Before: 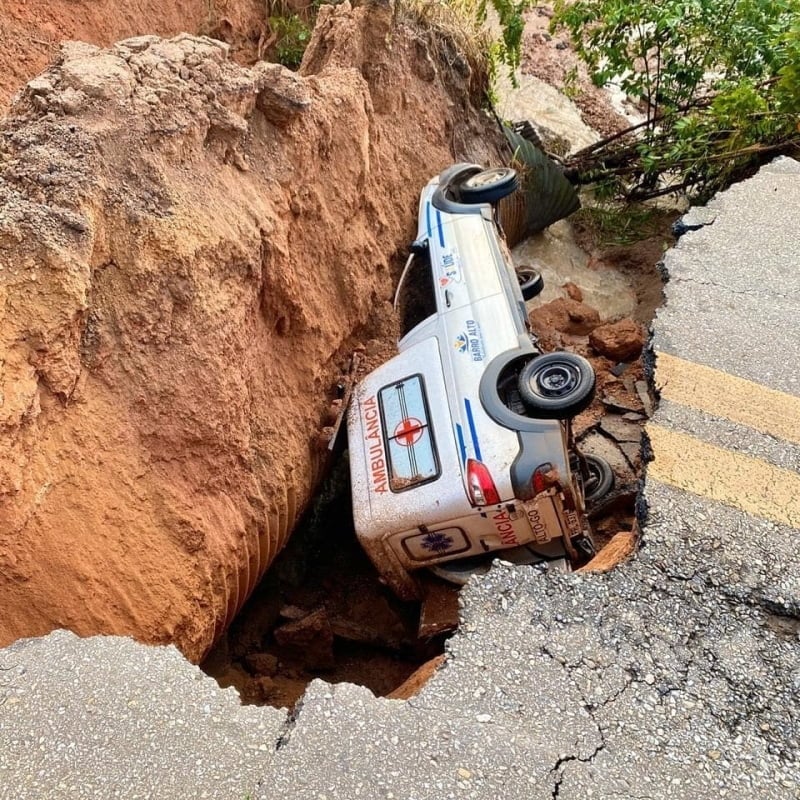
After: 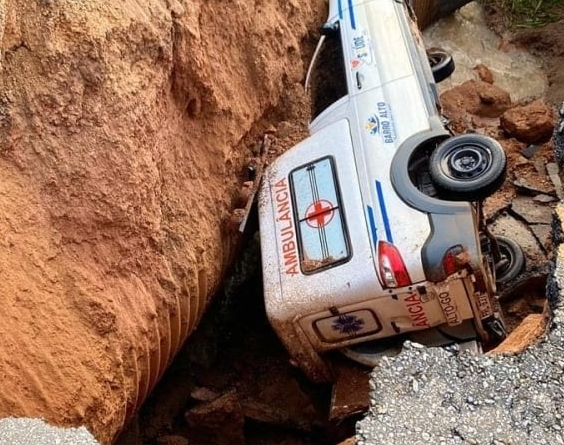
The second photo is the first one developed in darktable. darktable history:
crop: left 11.156%, top 27.323%, right 18.257%, bottom 17.043%
